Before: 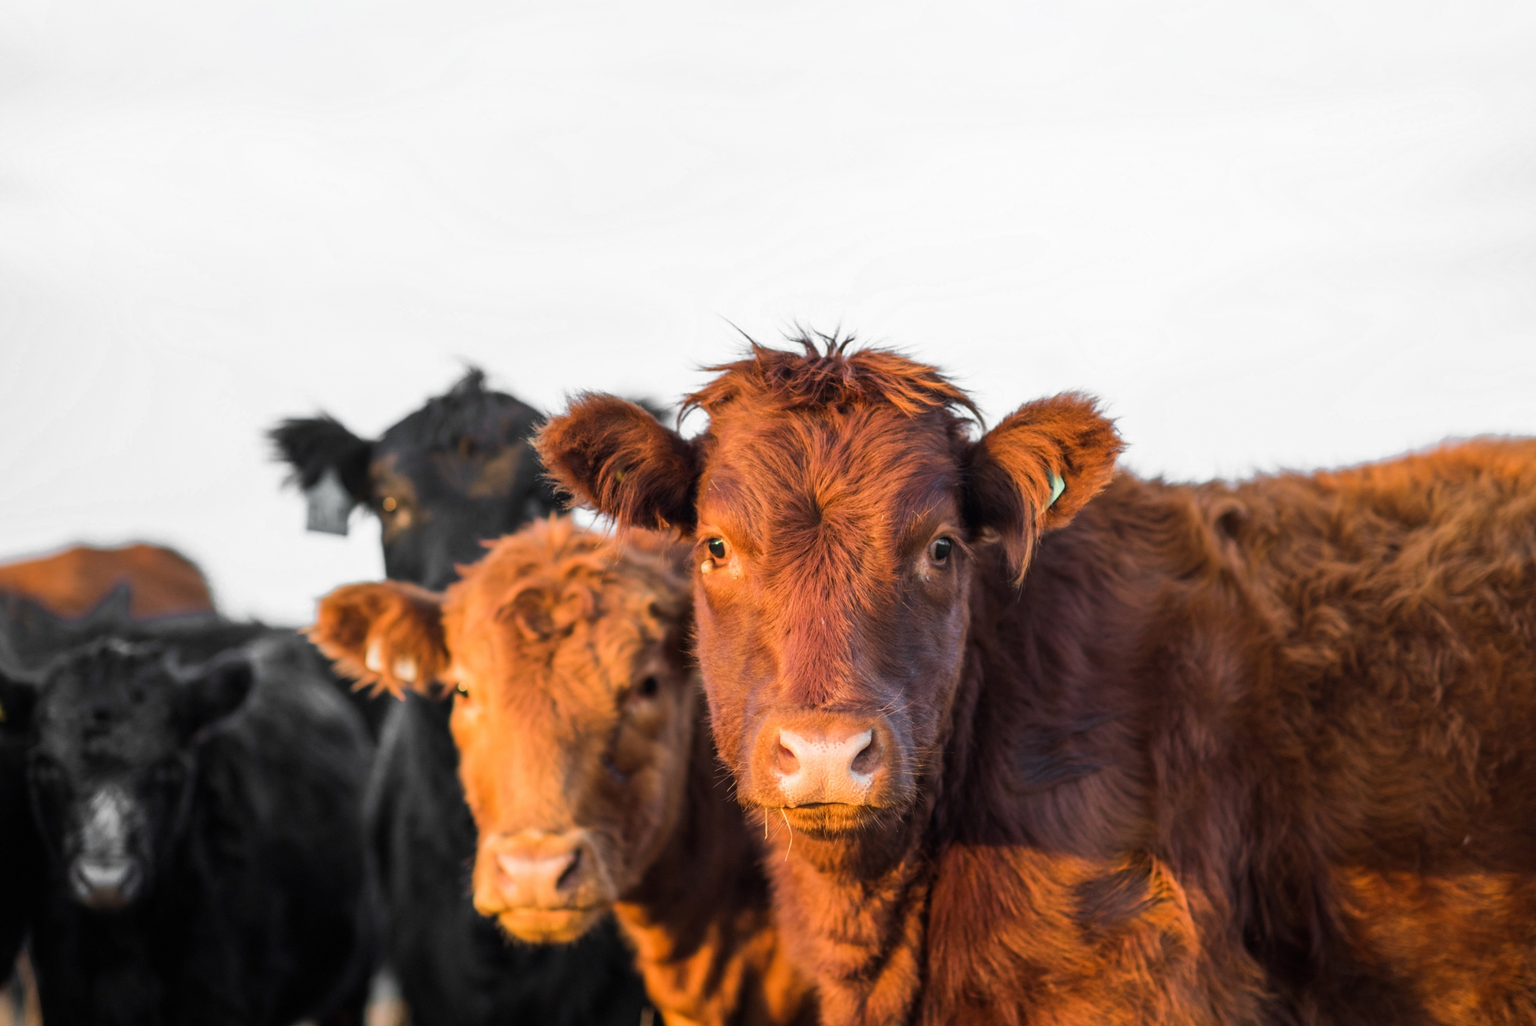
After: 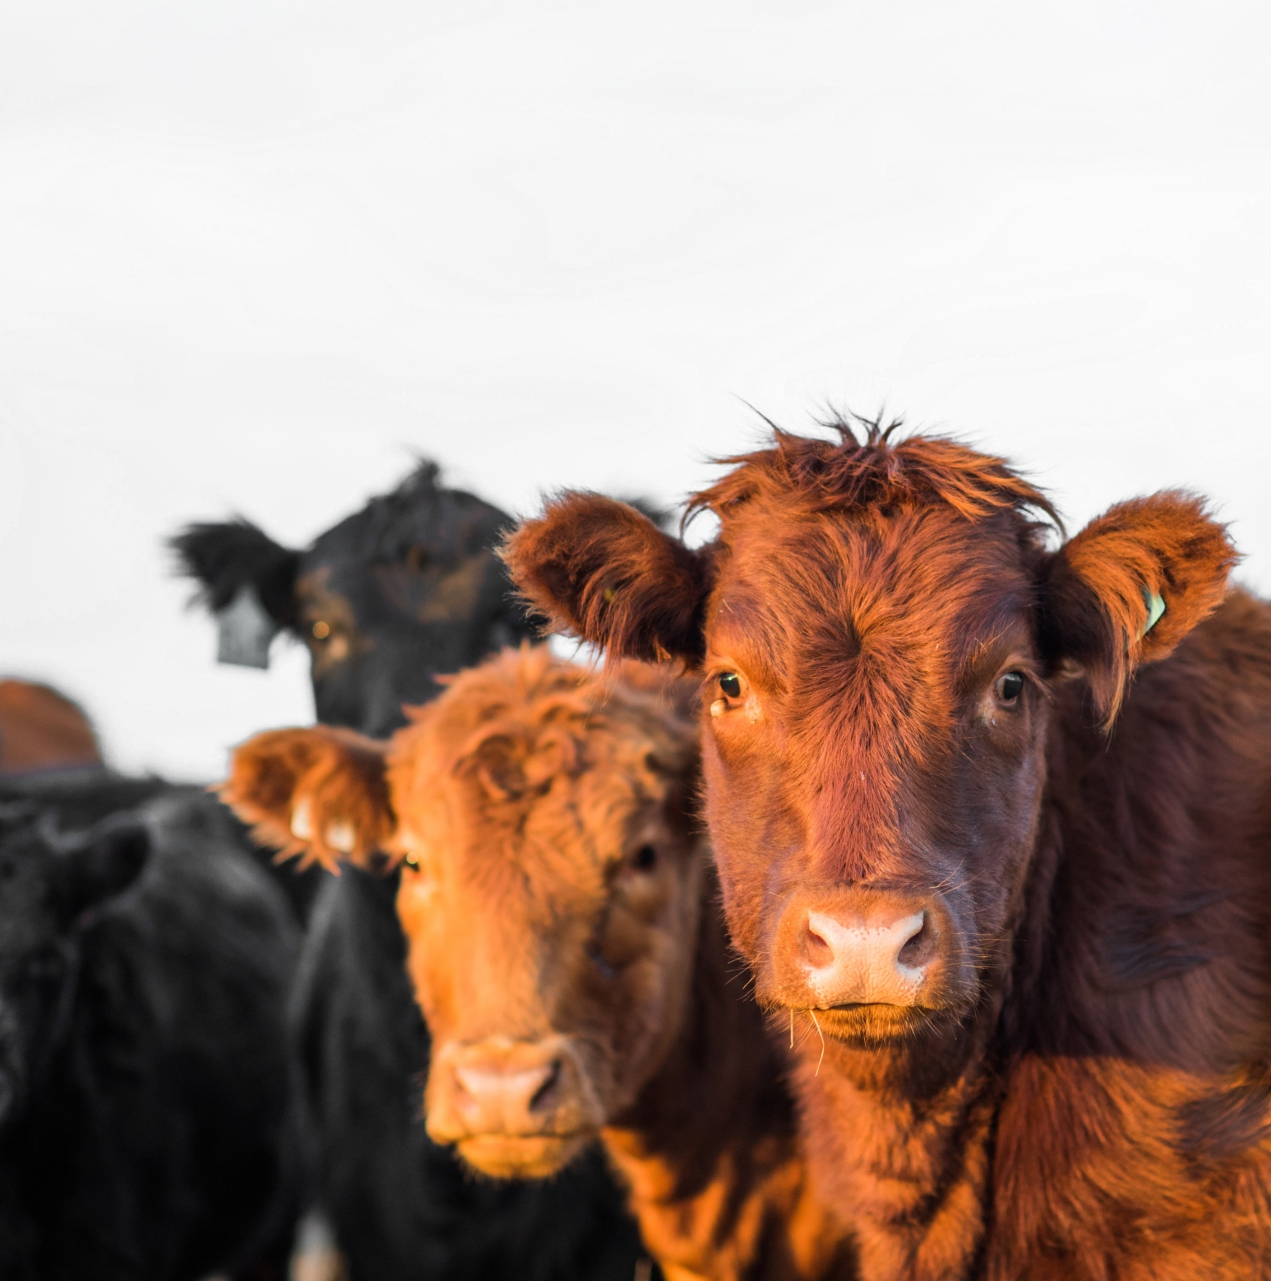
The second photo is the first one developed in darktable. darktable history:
crop and rotate: left 8.651%, right 25.15%
